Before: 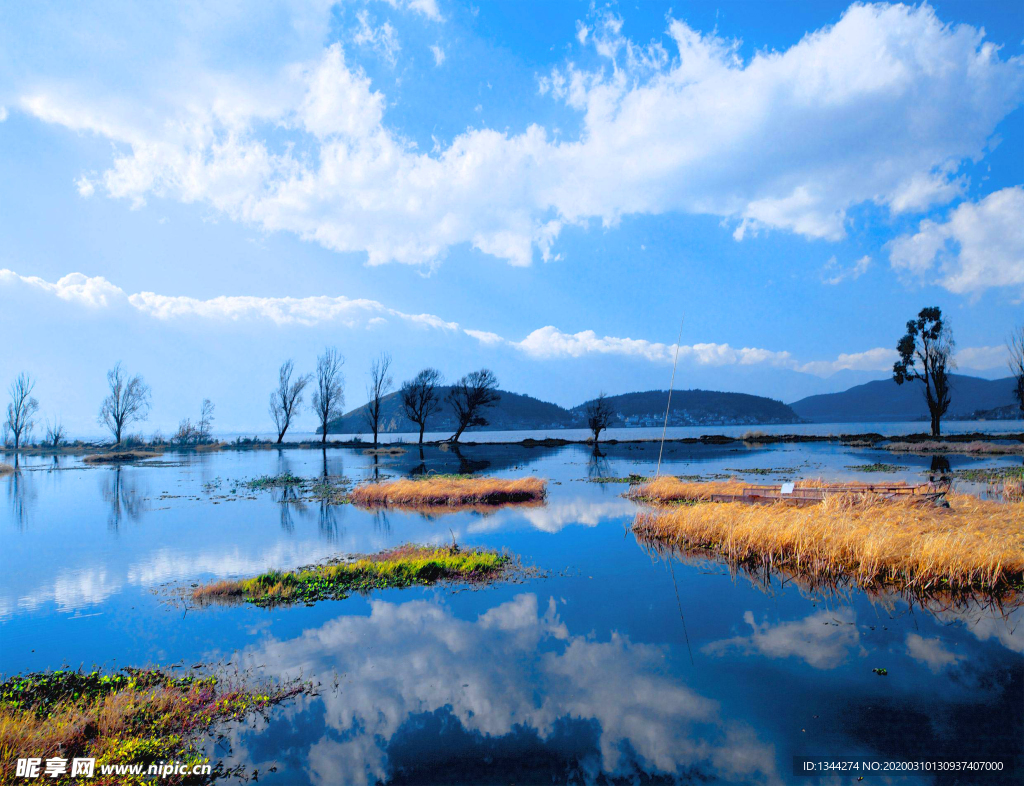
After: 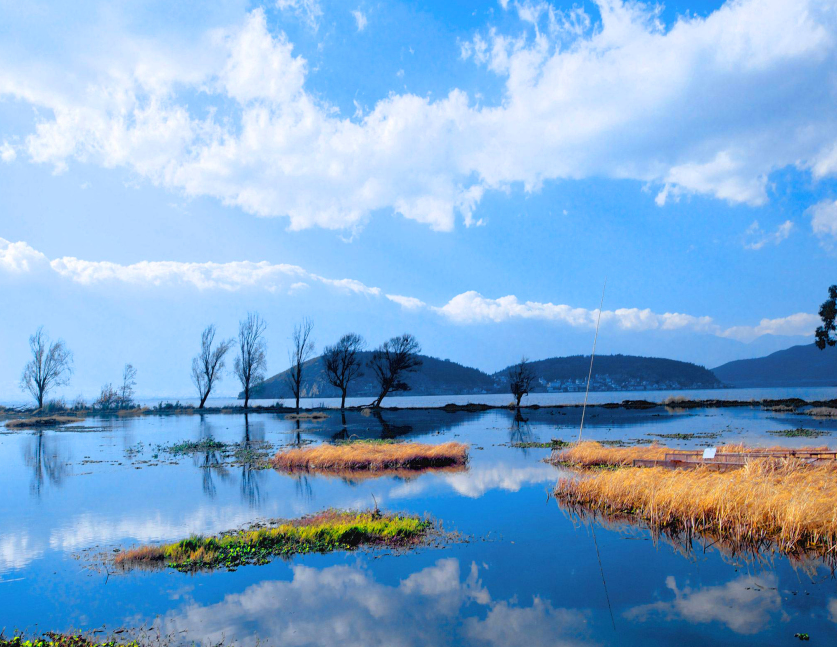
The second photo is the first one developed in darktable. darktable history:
exposure: compensate exposure bias true, compensate highlight preservation false
crop and rotate: left 7.654%, top 4.511%, right 10.552%, bottom 13.145%
